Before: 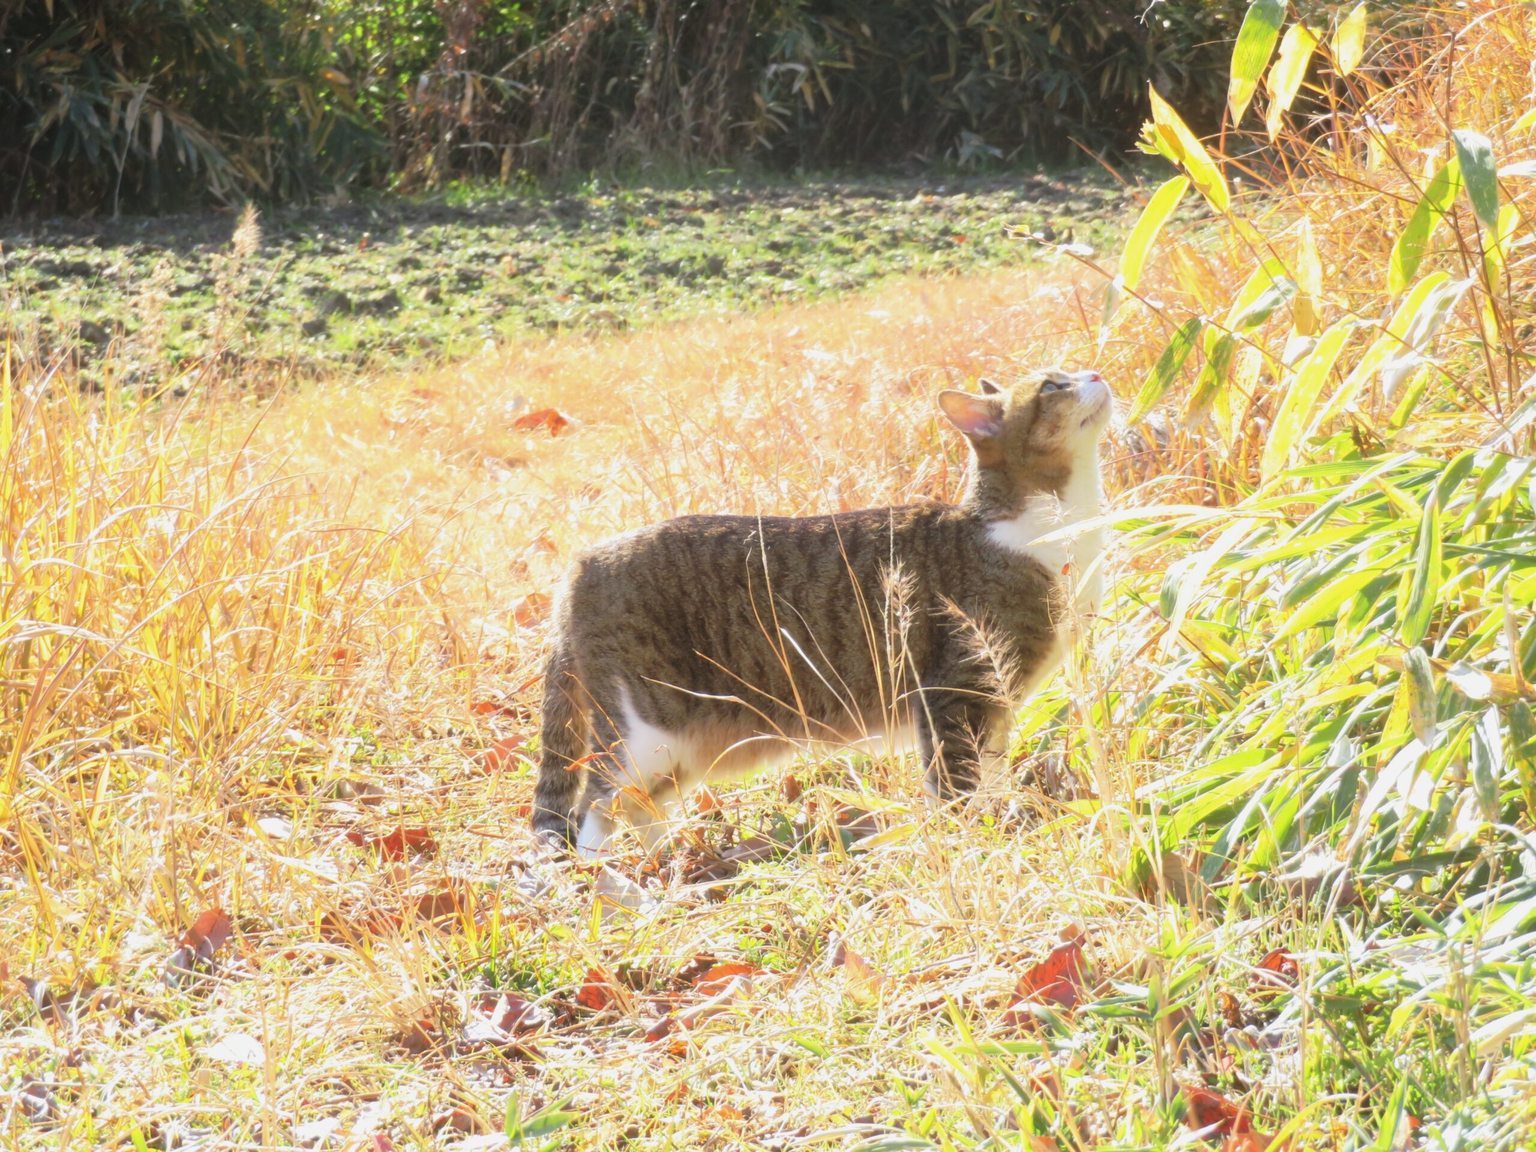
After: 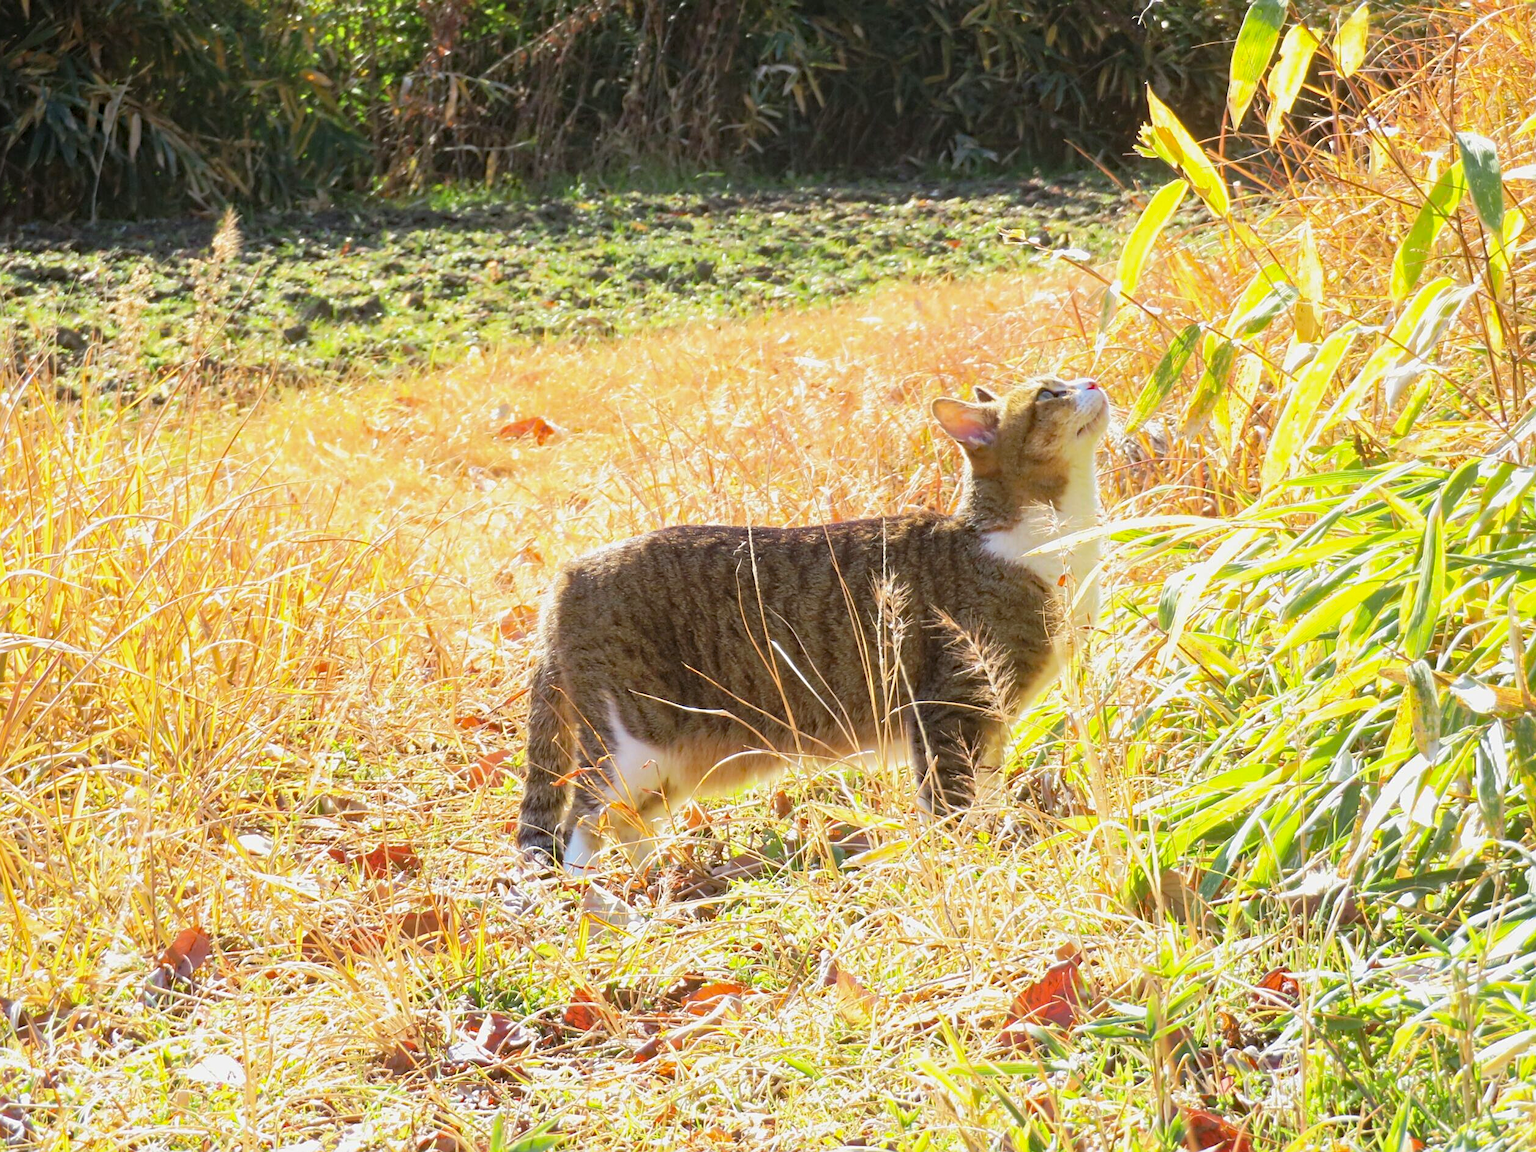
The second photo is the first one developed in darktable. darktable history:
crop: left 1.633%, right 0.281%, bottom 1.9%
sharpen: on, module defaults
haze removal: strength 0.493, distance 0.437, adaptive false
